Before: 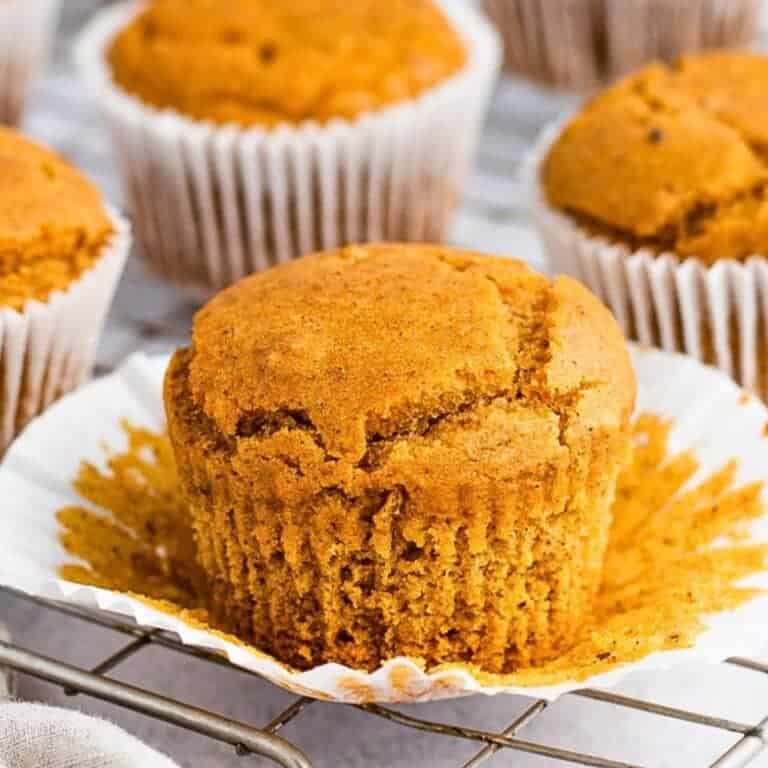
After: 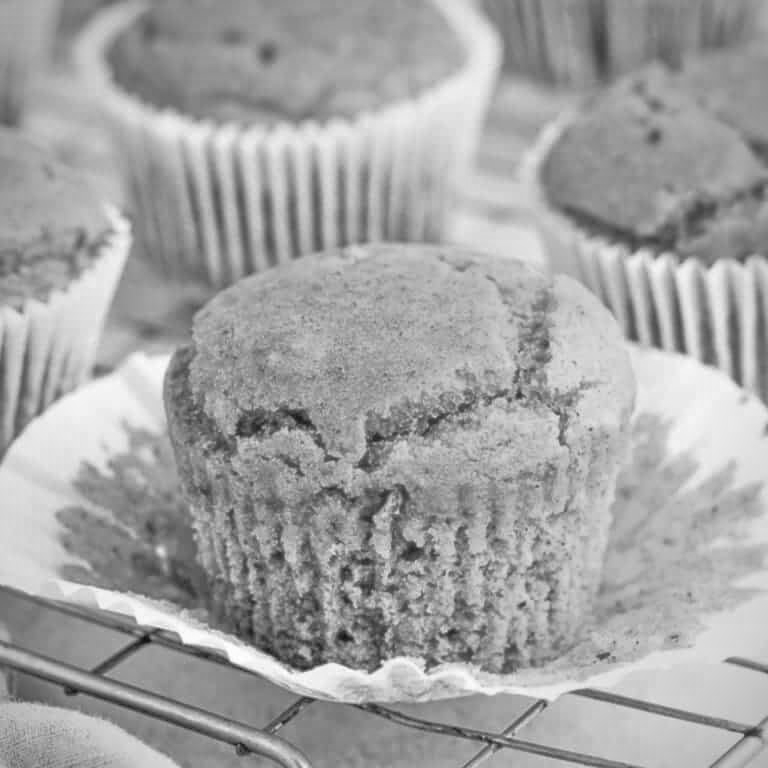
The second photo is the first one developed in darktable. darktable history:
tone equalizer: -7 EV 0.15 EV, -6 EV 0.6 EV, -5 EV 1.15 EV, -4 EV 1.33 EV, -3 EV 1.15 EV, -2 EV 0.6 EV, -1 EV 0.15 EV, mask exposure compensation -0.5 EV
vignetting: fall-off radius 60.92%
monochrome: a 16.06, b 15.48, size 1
soften: size 10%, saturation 50%, brightness 0.2 EV, mix 10%
